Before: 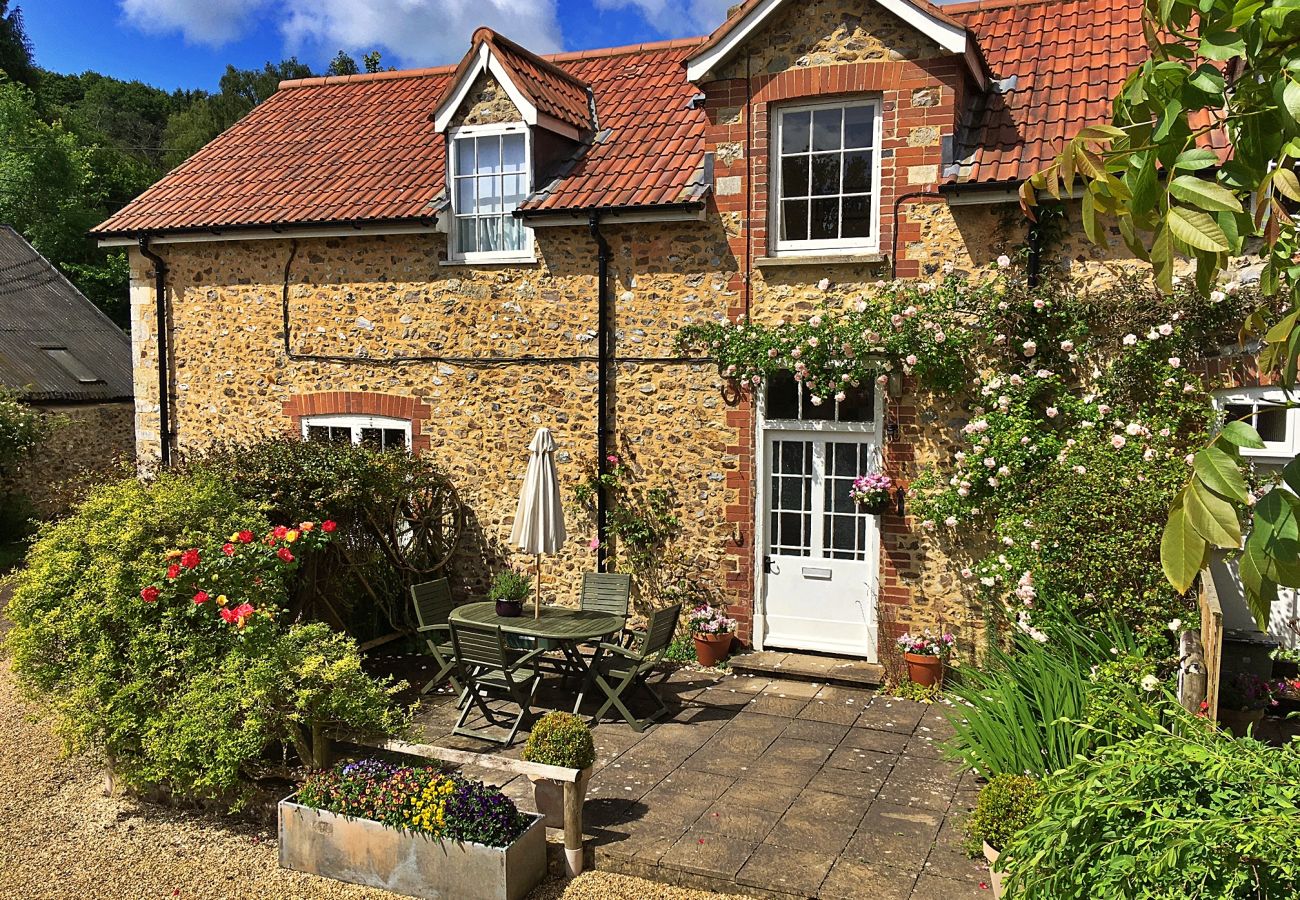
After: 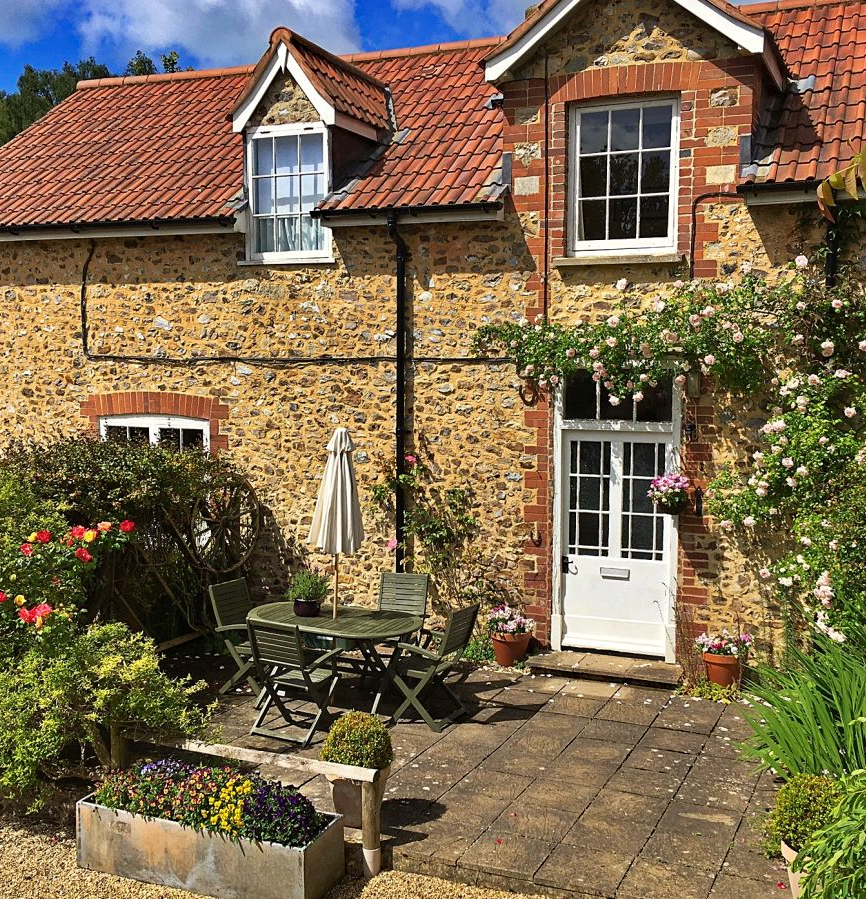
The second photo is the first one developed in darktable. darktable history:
crop and rotate: left 15.546%, right 17.787%
haze removal: compatibility mode true, adaptive false
